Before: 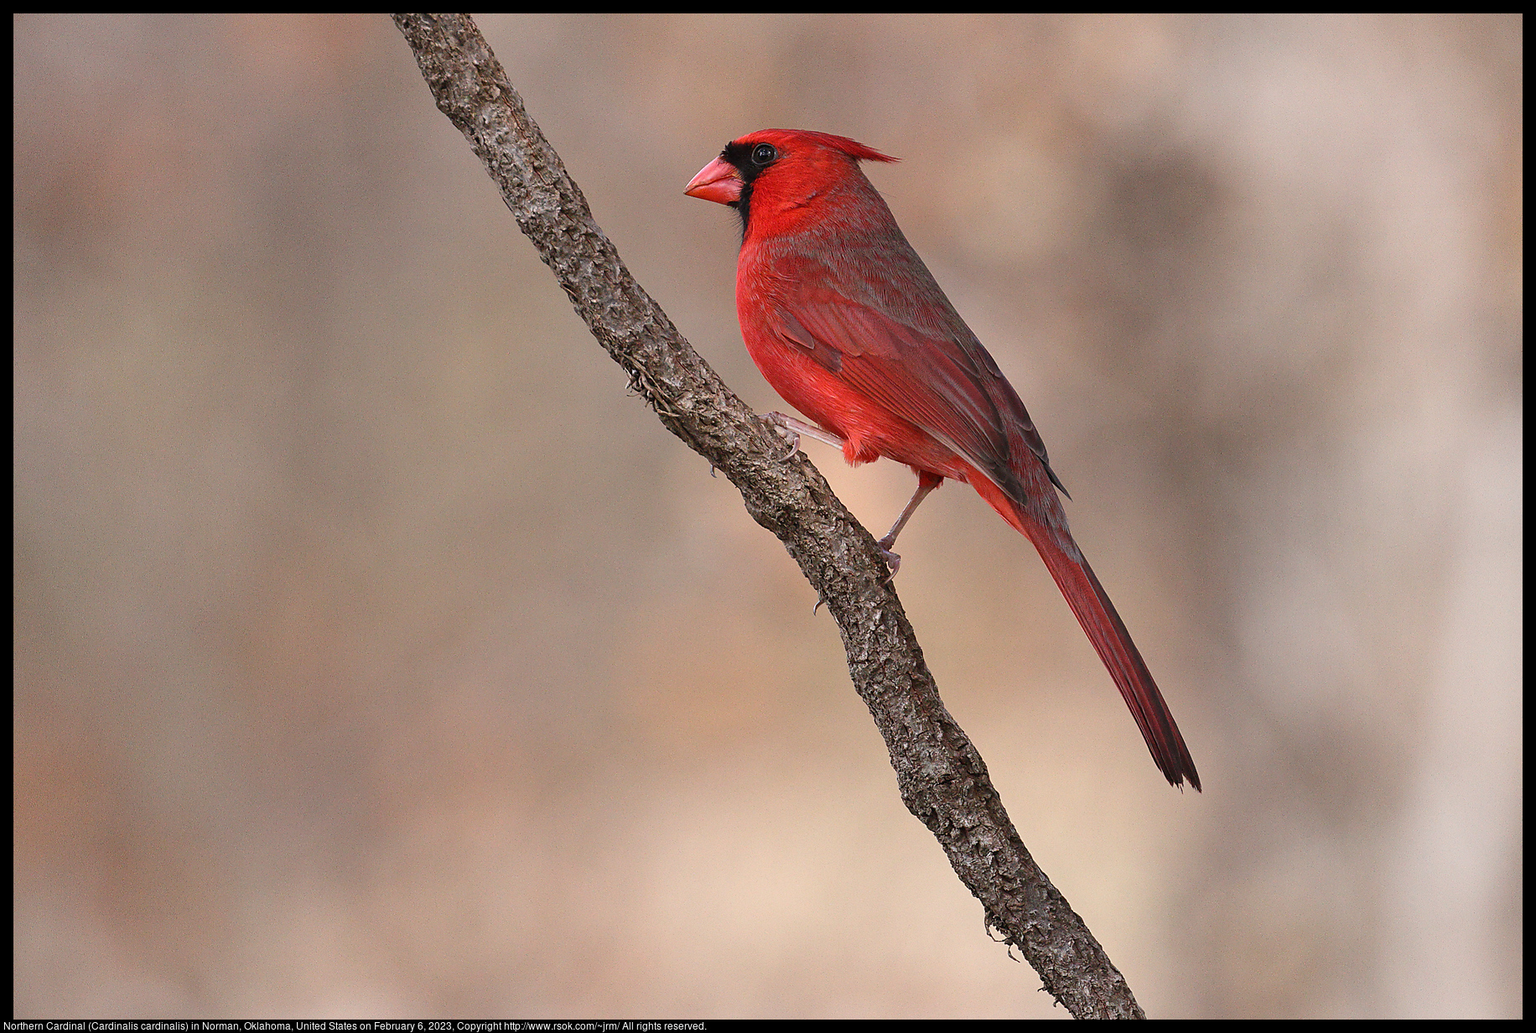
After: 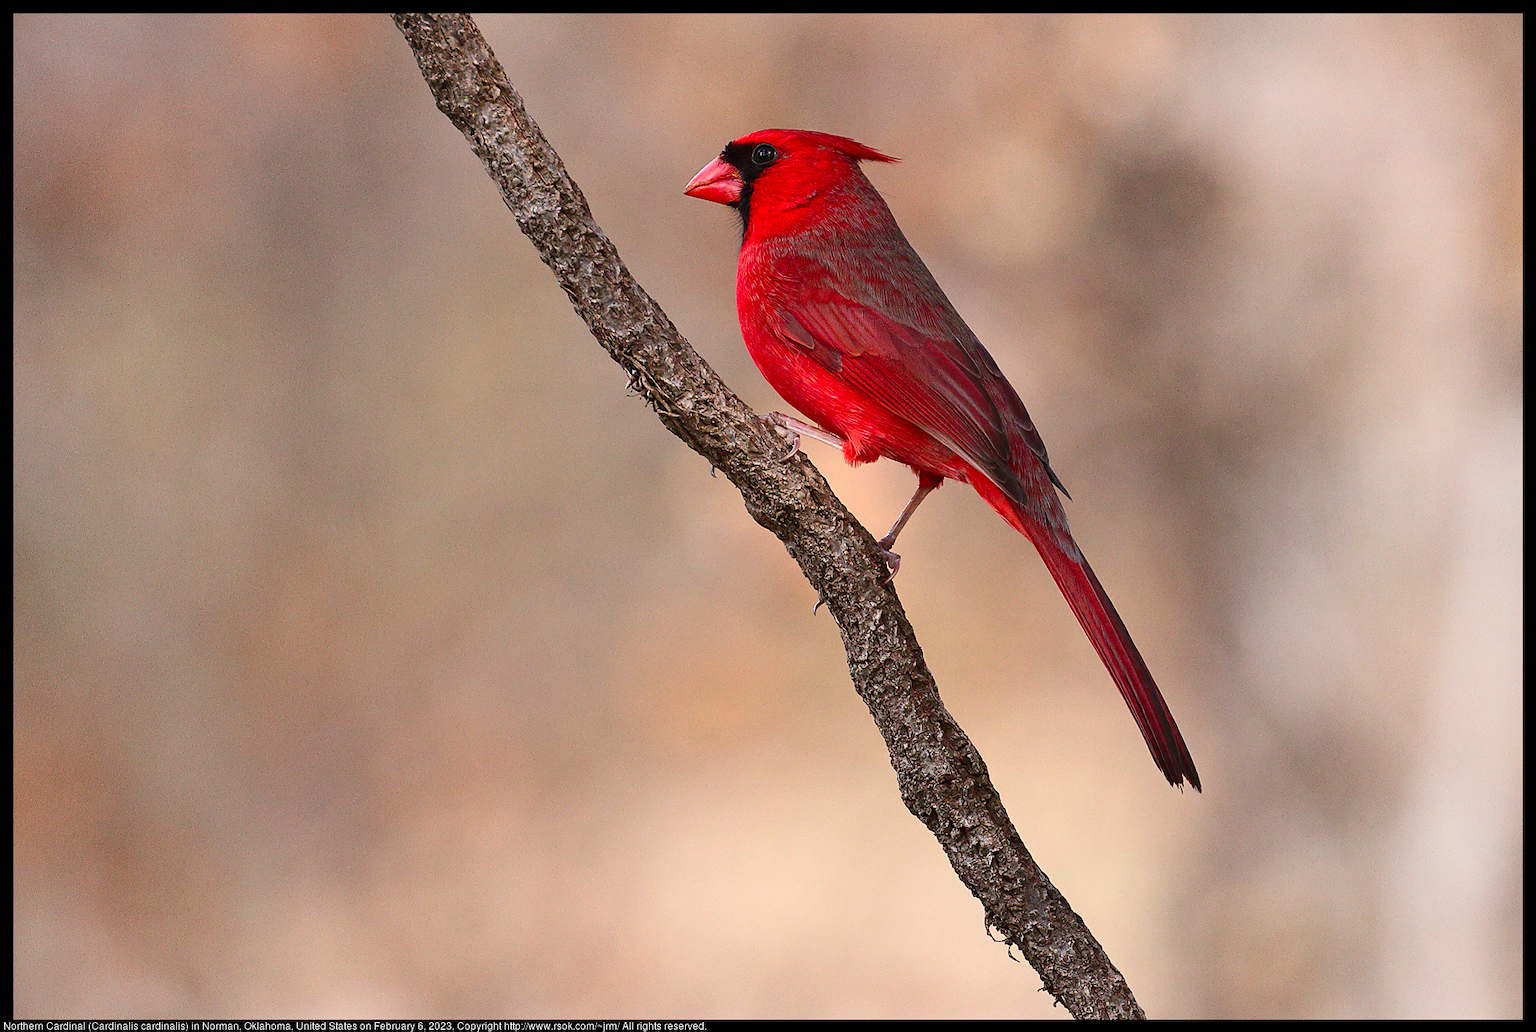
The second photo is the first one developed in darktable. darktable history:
contrast brightness saturation: contrast 0.173, saturation 0.303
